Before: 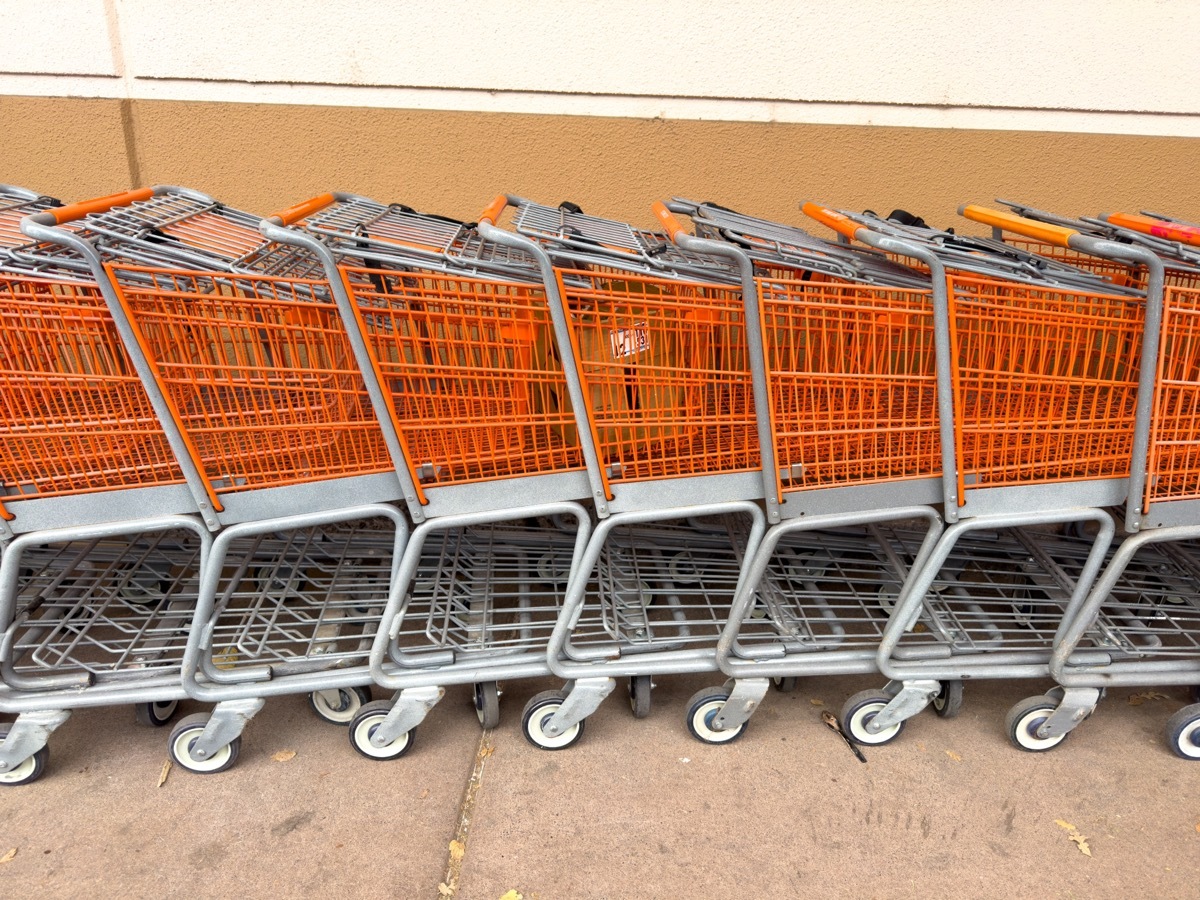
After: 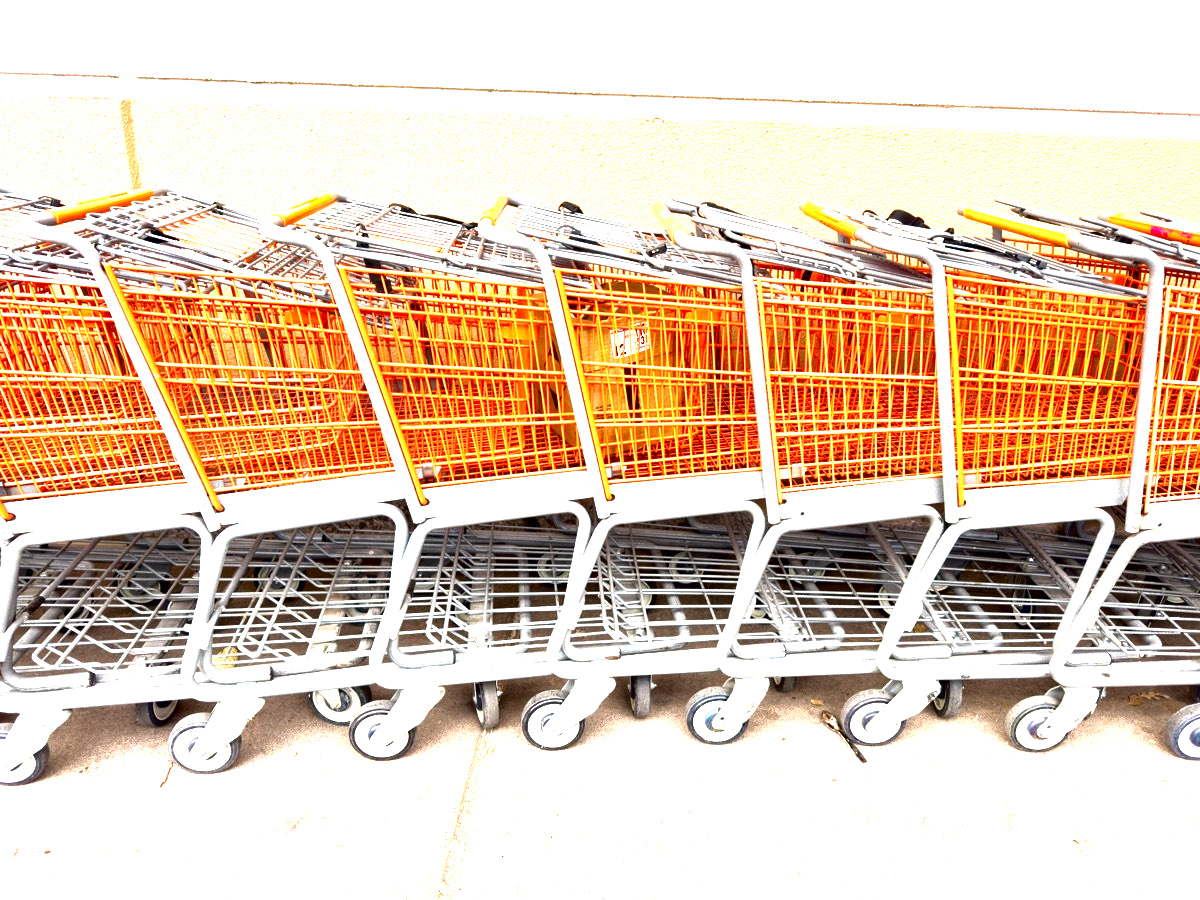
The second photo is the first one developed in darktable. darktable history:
contrast brightness saturation: brightness -0.209, saturation 0.076
local contrast: mode bilateral grid, contrast 21, coarseness 51, detail 149%, midtone range 0.2
exposure: exposure 1.99 EV, compensate highlight preservation false
shadows and highlights: shadows -11.39, white point adjustment 4.12, highlights 28.41
